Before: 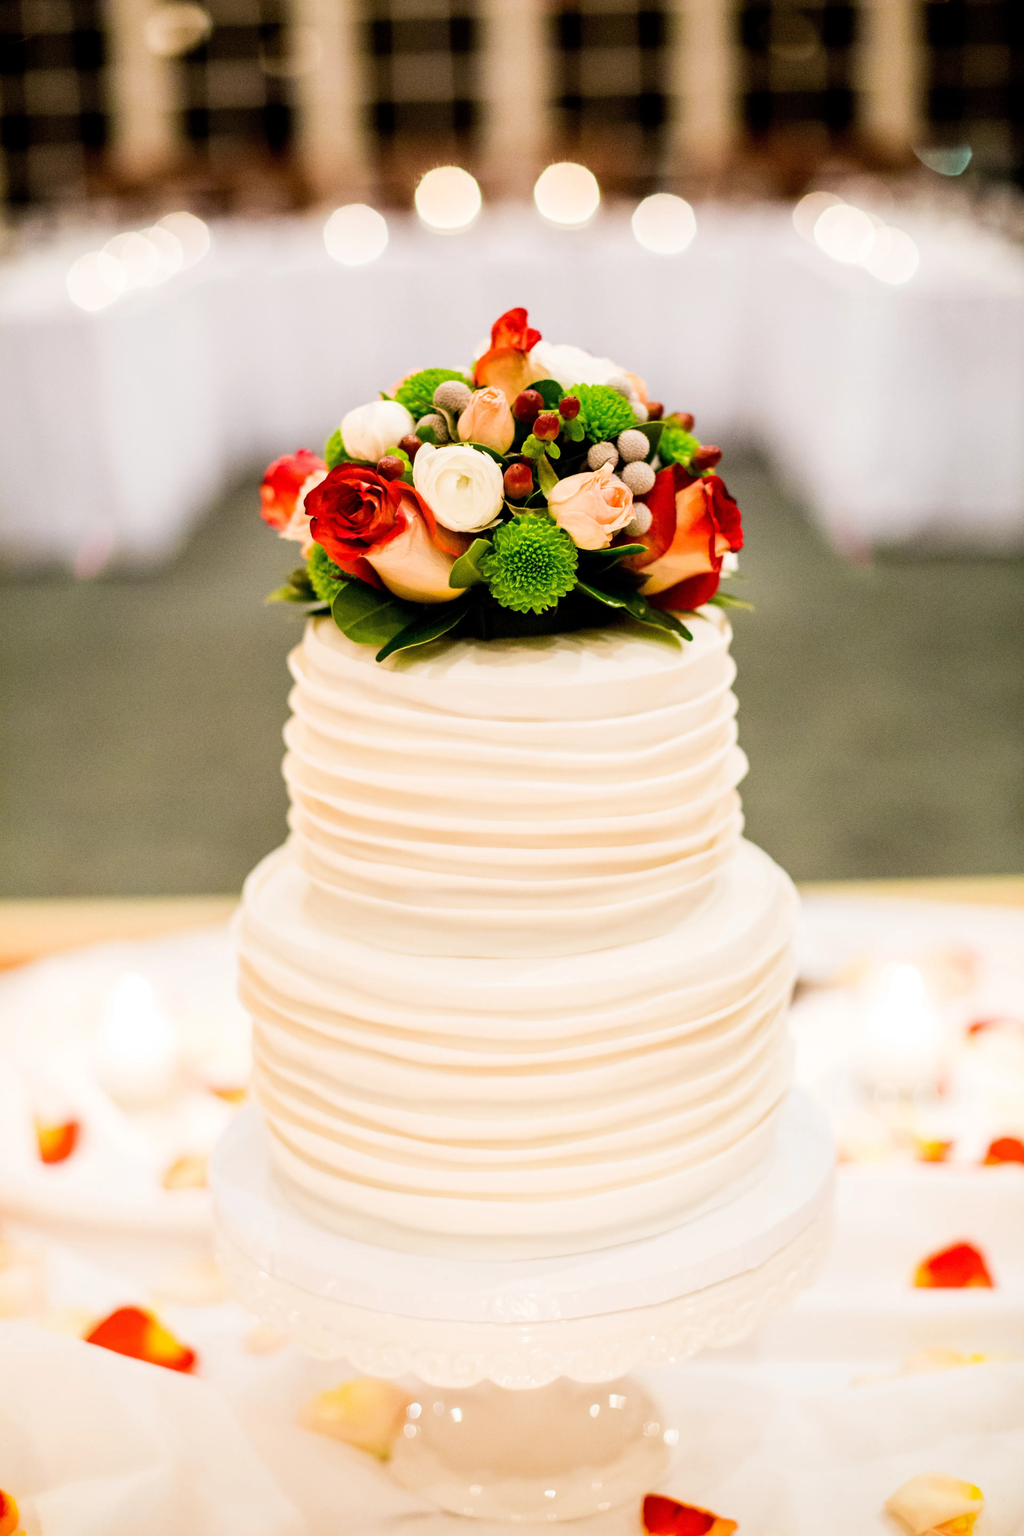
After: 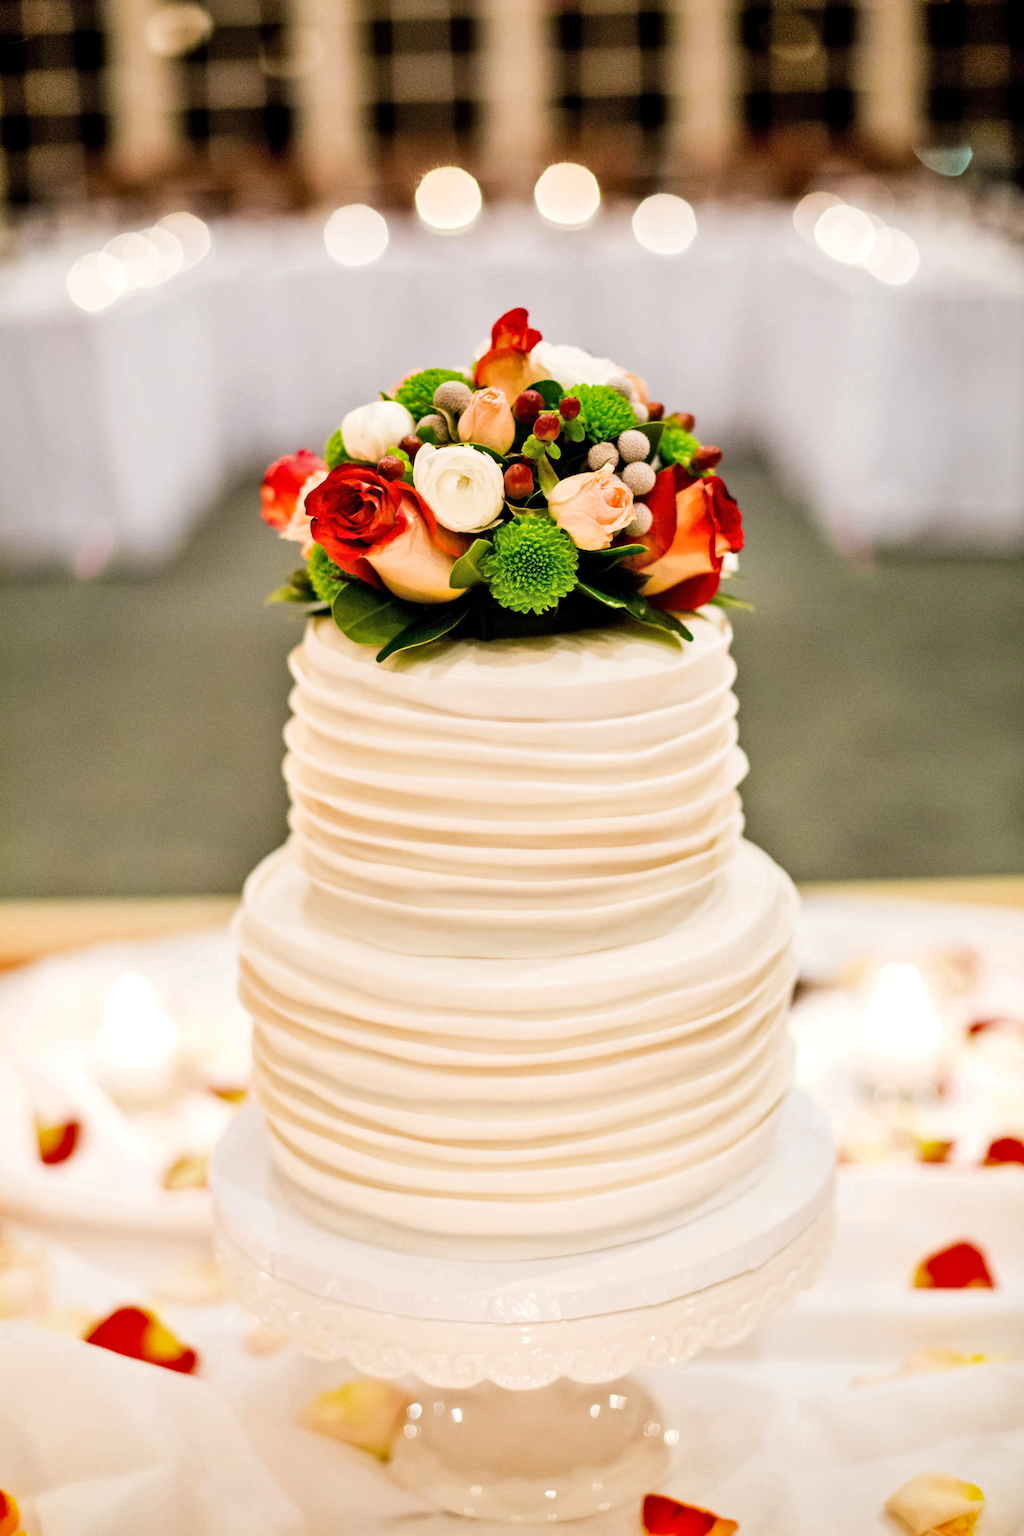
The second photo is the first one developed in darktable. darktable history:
shadows and highlights: white point adjustment 1.02, soften with gaussian
